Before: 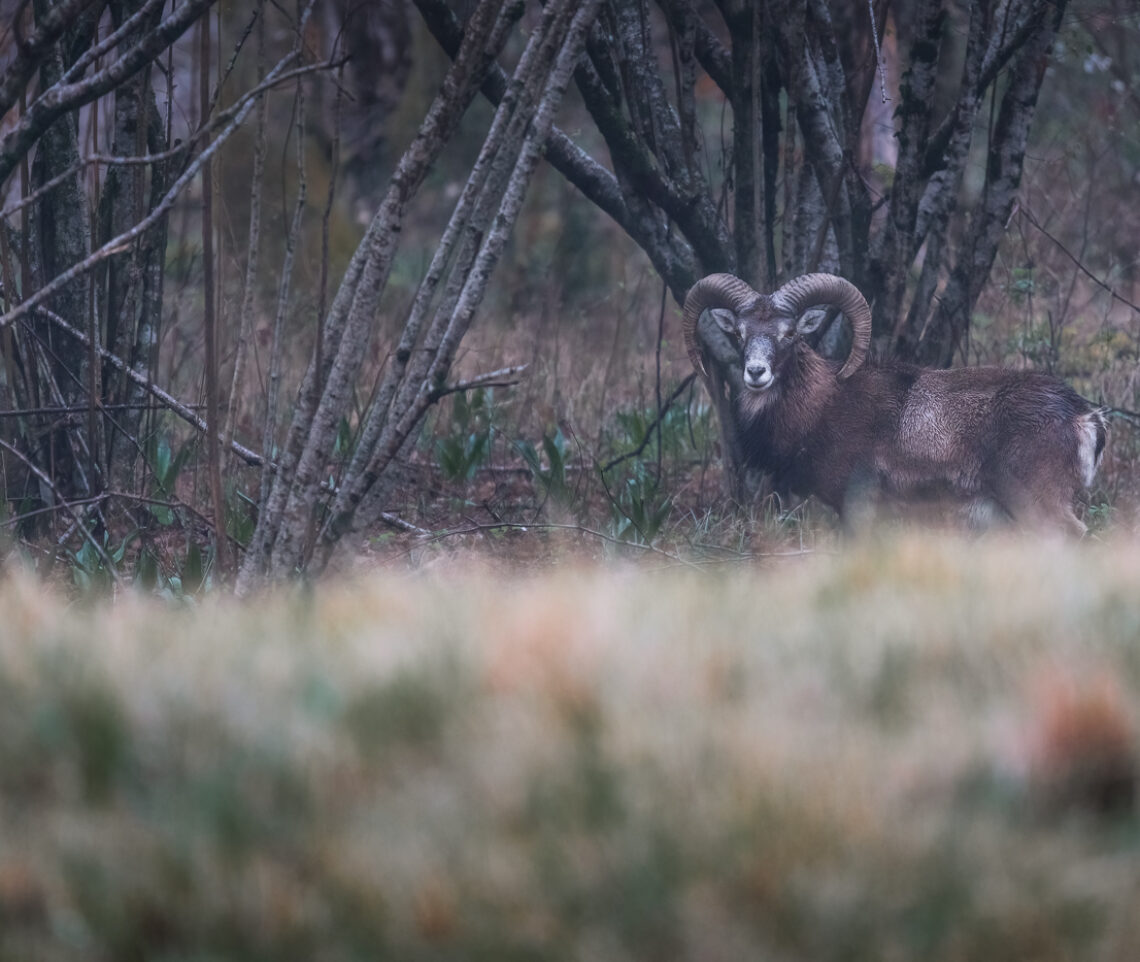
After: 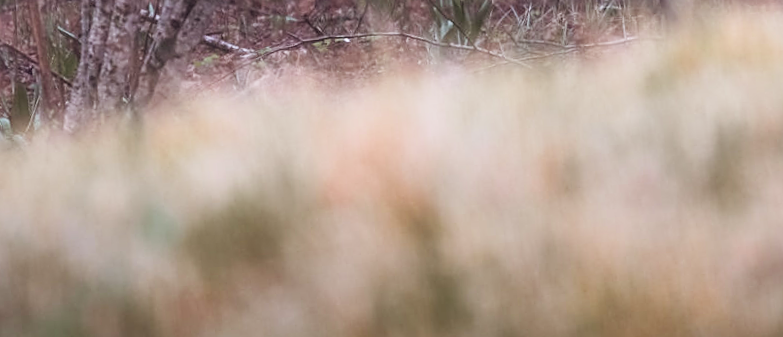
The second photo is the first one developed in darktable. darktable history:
exposure: black level correction 0.001, exposure 0.014 EV, compensate highlight preservation false
sharpen: on, module defaults
white balance: emerald 1
rgb levels: mode RGB, independent channels, levels [[0, 0.5, 1], [0, 0.521, 1], [0, 0.536, 1]]
base curve: curves: ch0 [(0, 0) (0.204, 0.334) (0.55, 0.733) (1, 1)], preserve colors none
rotate and perspective: rotation -4.86°, automatic cropping off
crop: left 18.091%, top 51.13%, right 17.525%, bottom 16.85%
